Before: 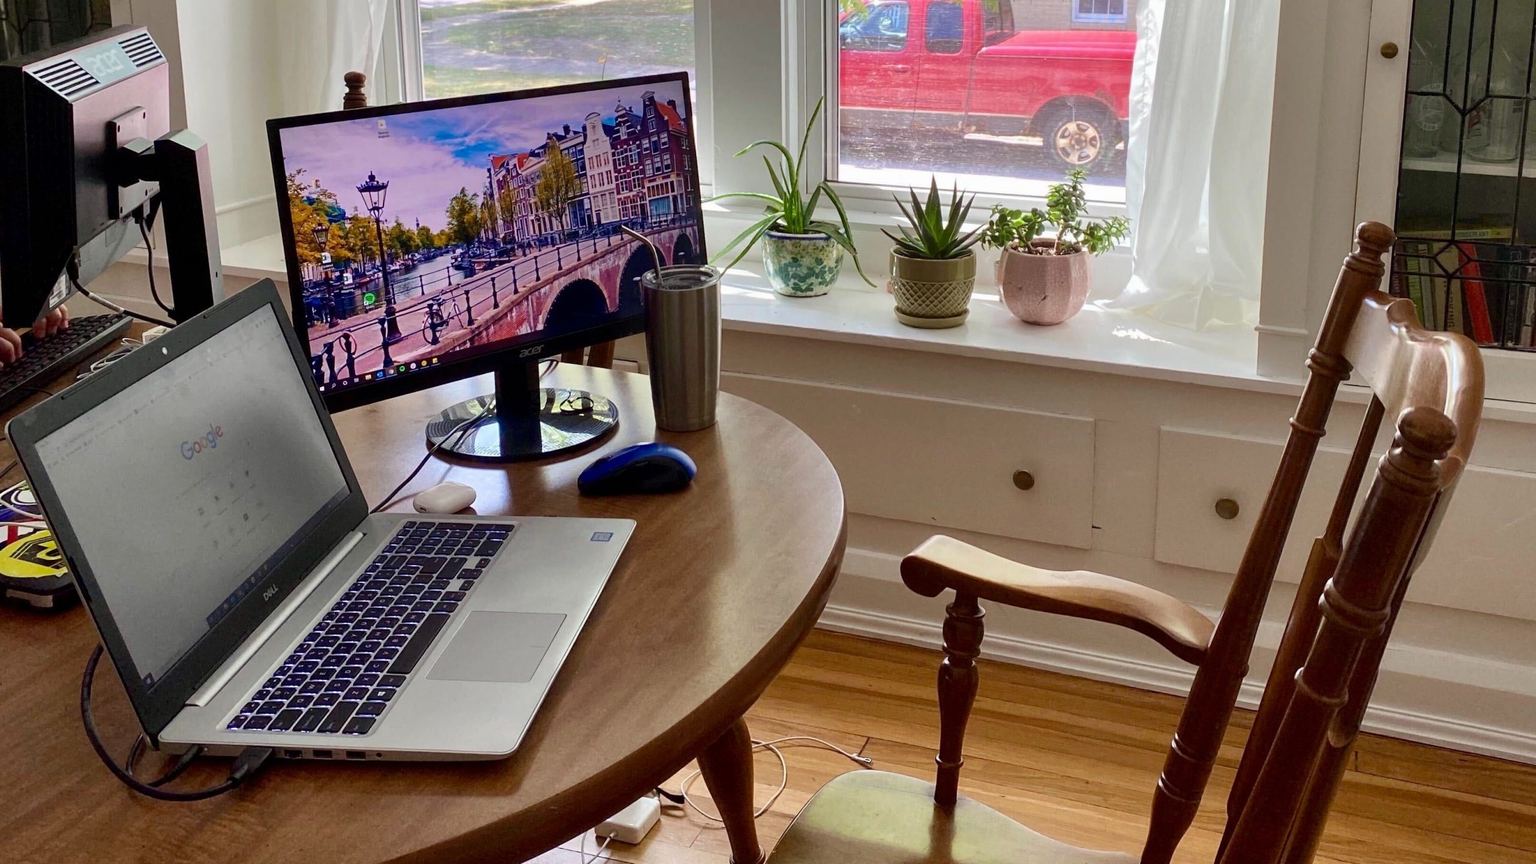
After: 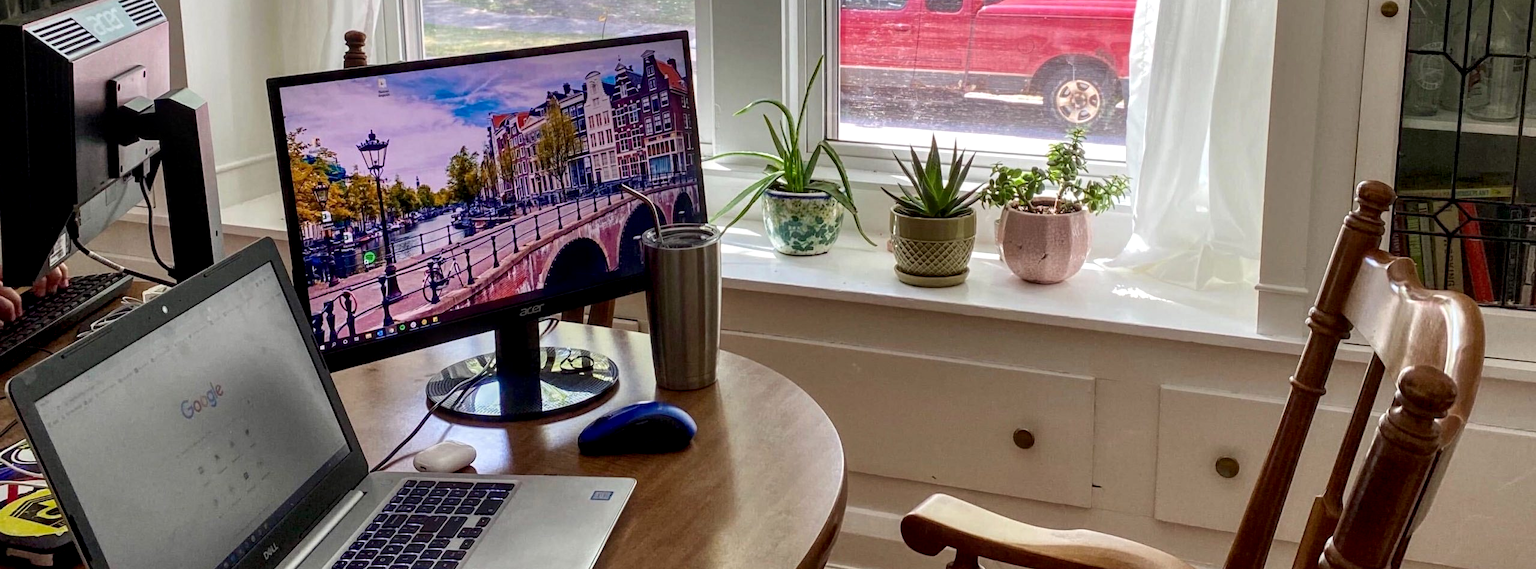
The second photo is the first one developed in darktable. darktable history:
crop and rotate: top 4.857%, bottom 29.2%
exposure: black level correction 0.001, compensate highlight preservation false
local contrast: detail 130%
shadows and highlights: shadows 0.618, highlights 40.22
